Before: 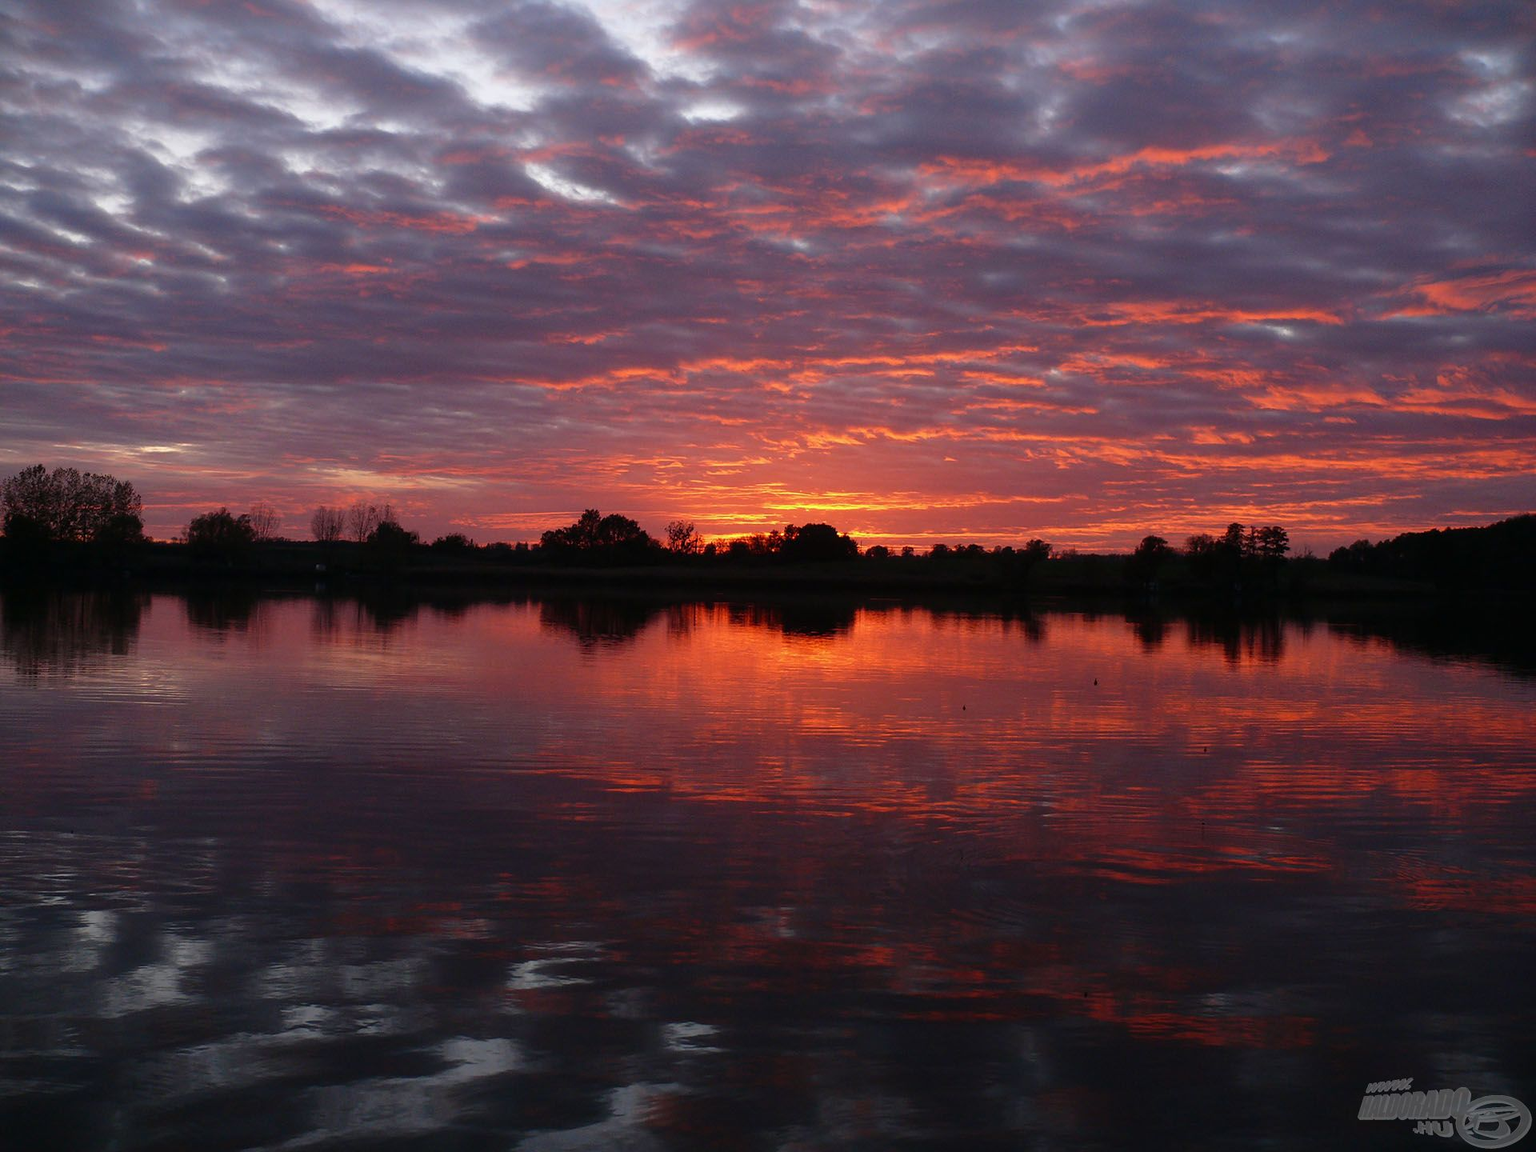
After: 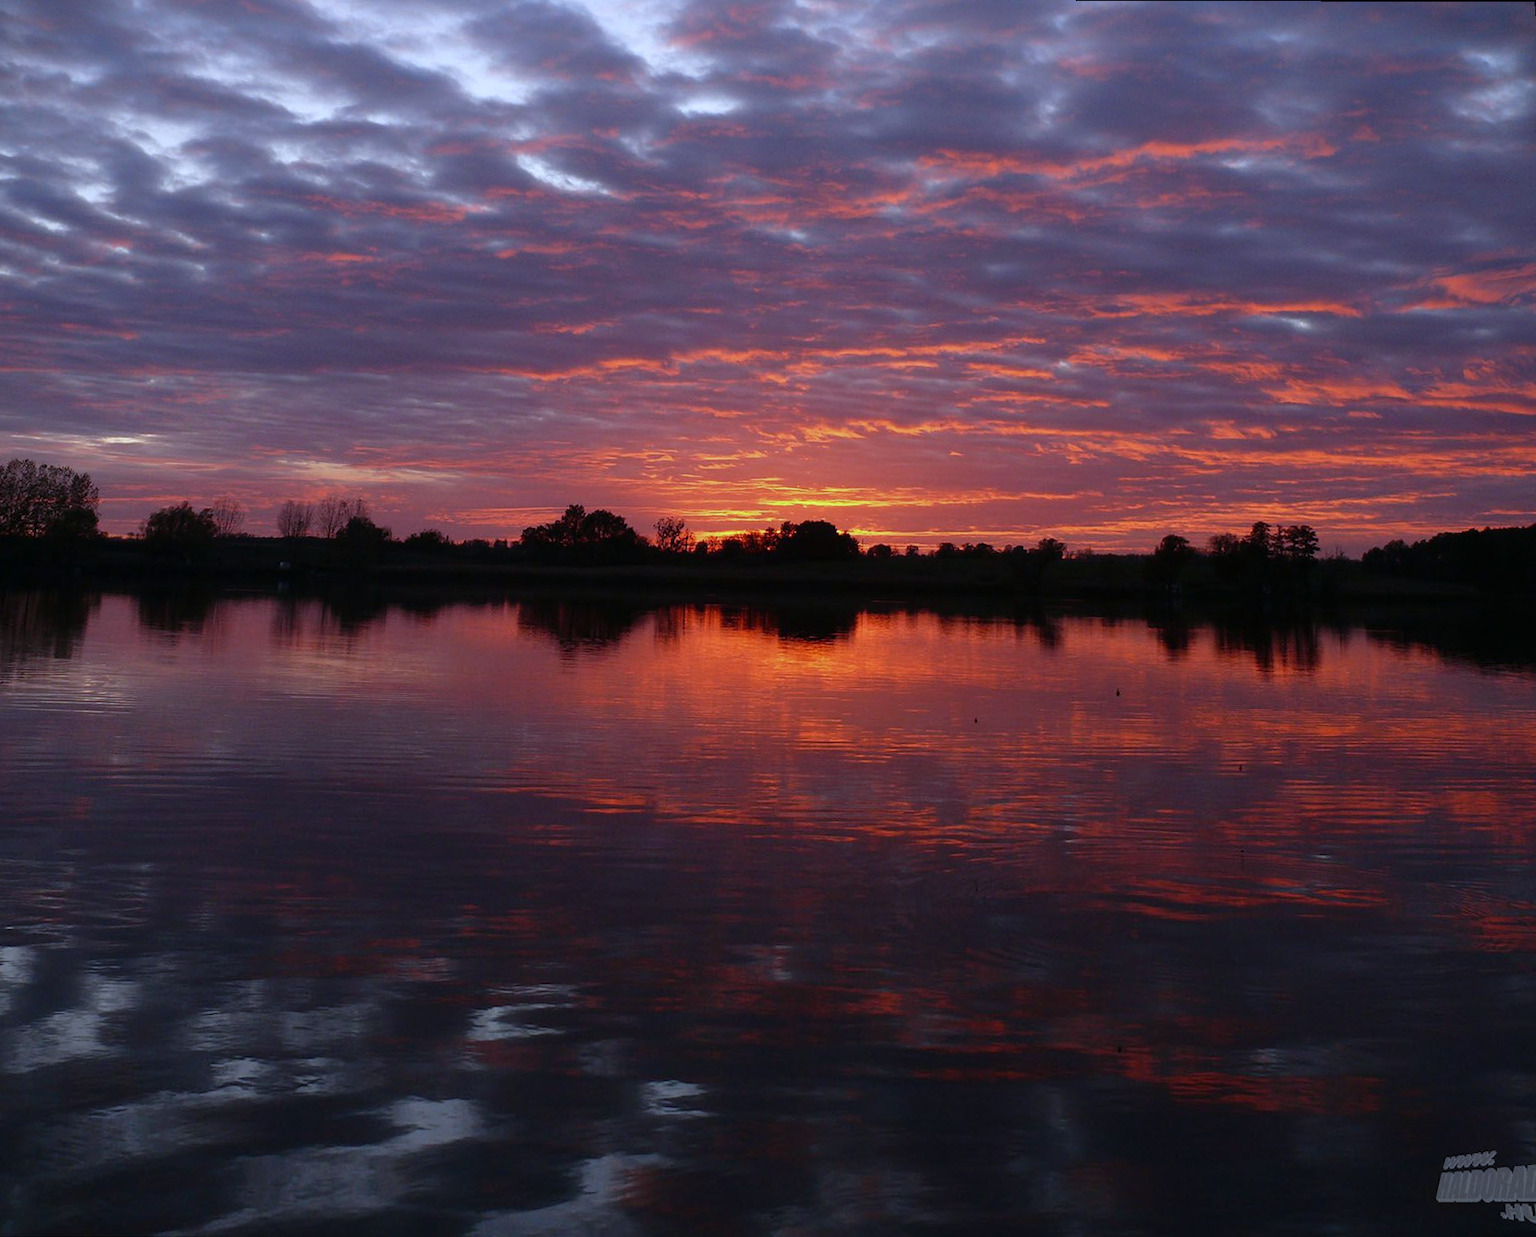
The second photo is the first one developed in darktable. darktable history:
exposure: exposure -0.072 EV, compensate highlight preservation false
white balance: red 0.926, green 1.003, blue 1.133
rotate and perspective: rotation 0.215°, lens shift (vertical) -0.139, crop left 0.069, crop right 0.939, crop top 0.002, crop bottom 0.996
